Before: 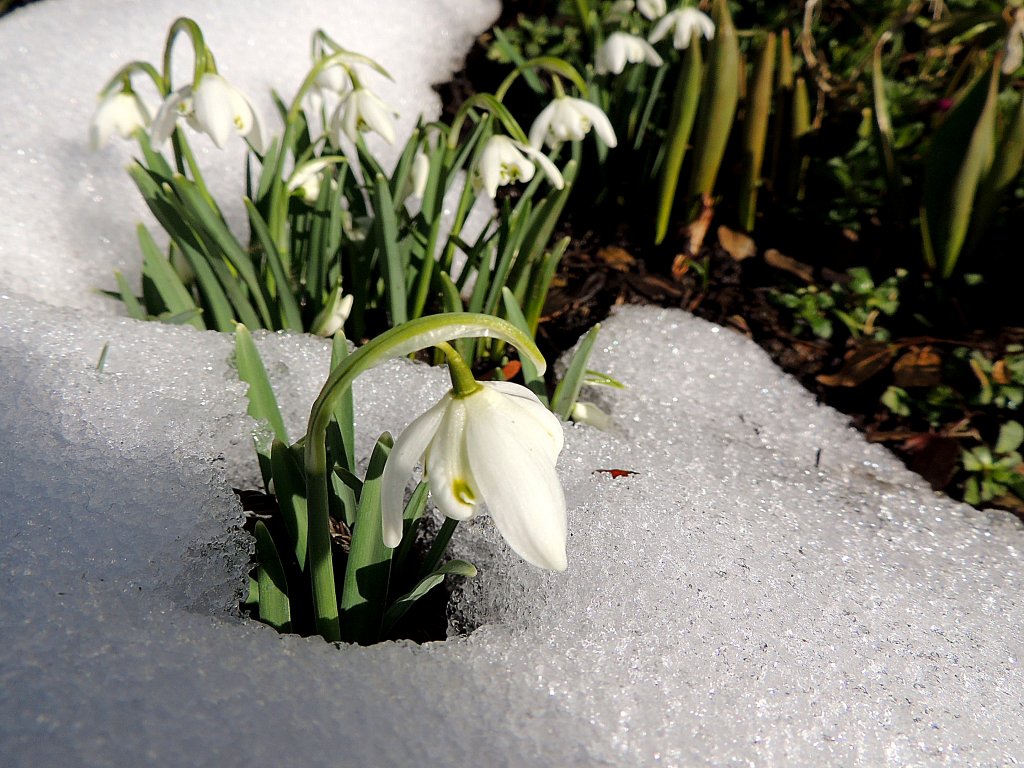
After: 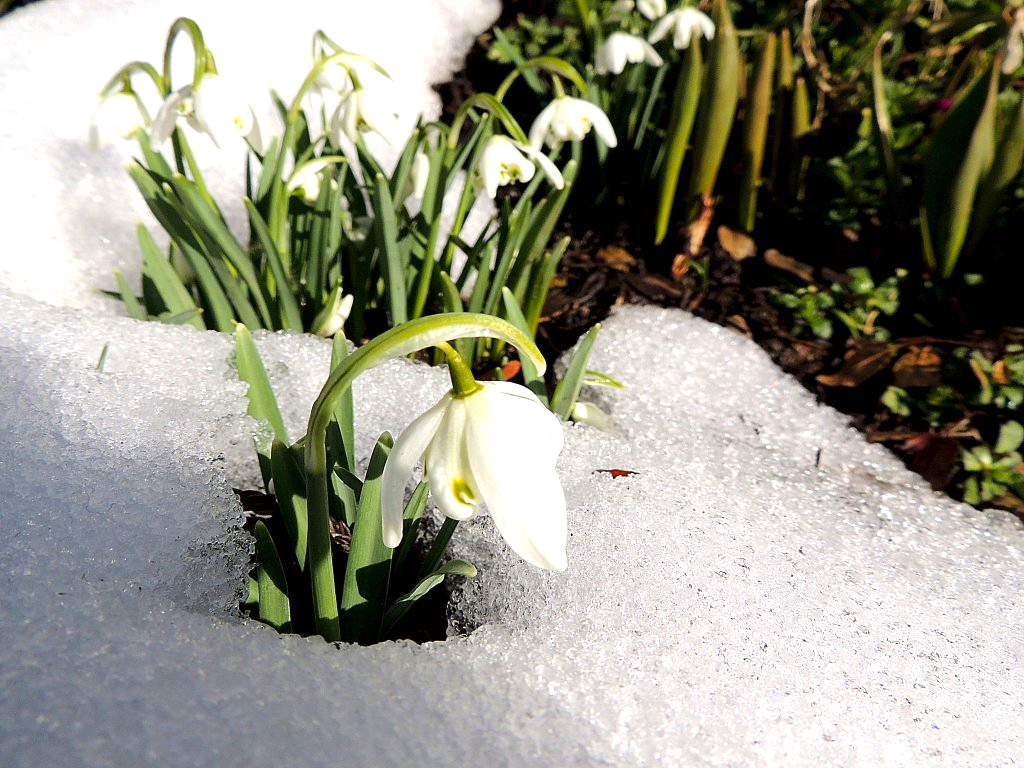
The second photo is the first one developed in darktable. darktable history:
exposure: exposure 0.602 EV, compensate exposure bias true, compensate highlight preservation false
color zones: curves: ch0 [(0, 0.5) (0.125, 0.4) (0.25, 0.5) (0.375, 0.4) (0.5, 0.4) (0.625, 0.35) (0.75, 0.35) (0.875, 0.5)]; ch1 [(0, 0.35) (0.125, 0.45) (0.25, 0.35) (0.375, 0.35) (0.5, 0.35) (0.625, 0.35) (0.75, 0.45) (0.875, 0.35)]; ch2 [(0, 0.6) (0.125, 0.5) (0.25, 0.5) (0.375, 0.6) (0.5, 0.6) (0.625, 0.5) (0.75, 0.5) (0.875, 0.5)], mix -121.95%
